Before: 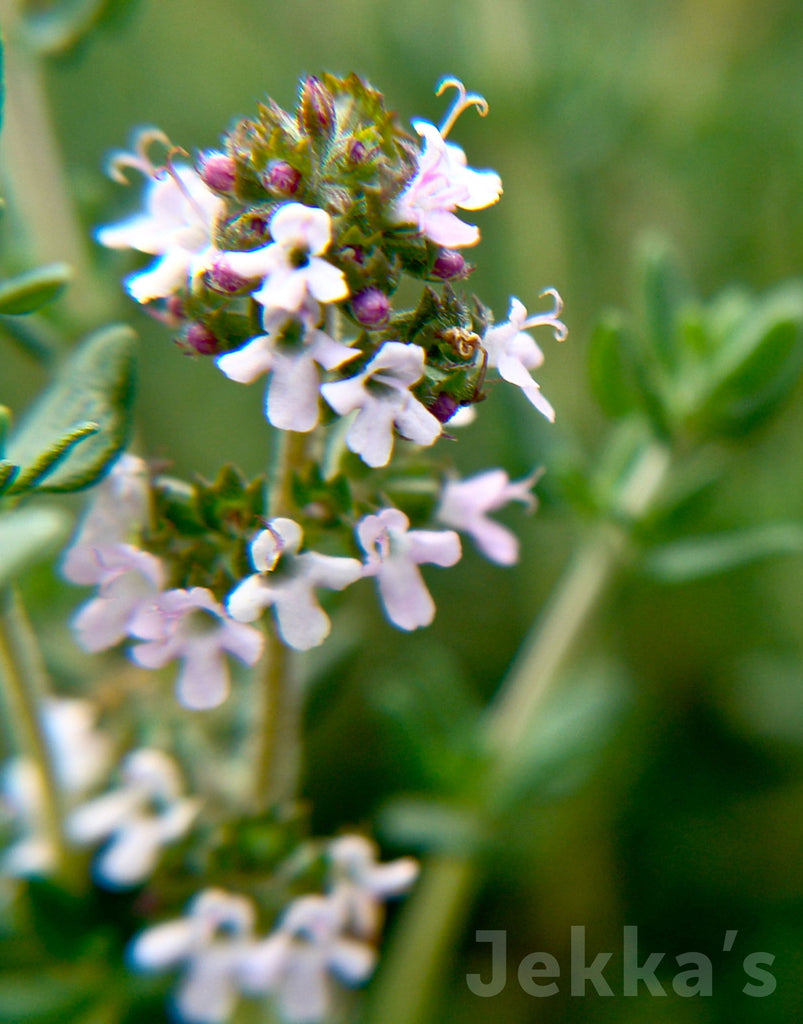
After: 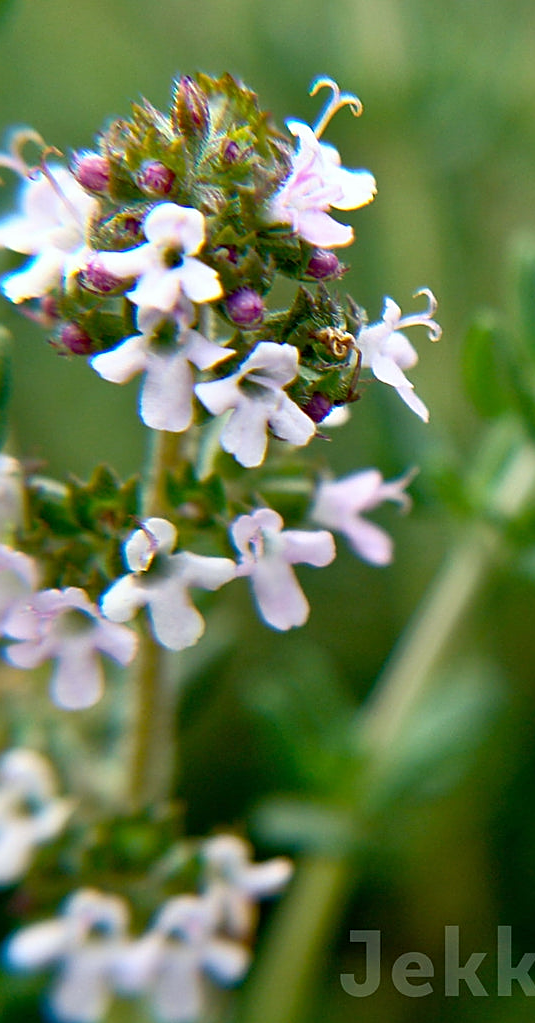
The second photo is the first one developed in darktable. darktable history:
crop and rotate: left 15.754%, right 17.579%
sharpen: on, module defaults
white balance: red 0.978, blue 0.999
